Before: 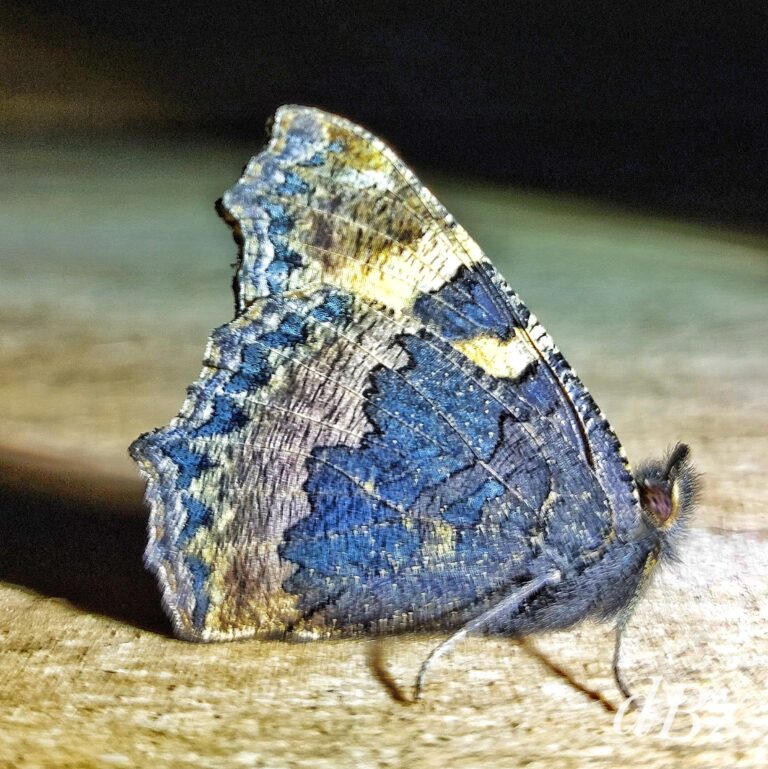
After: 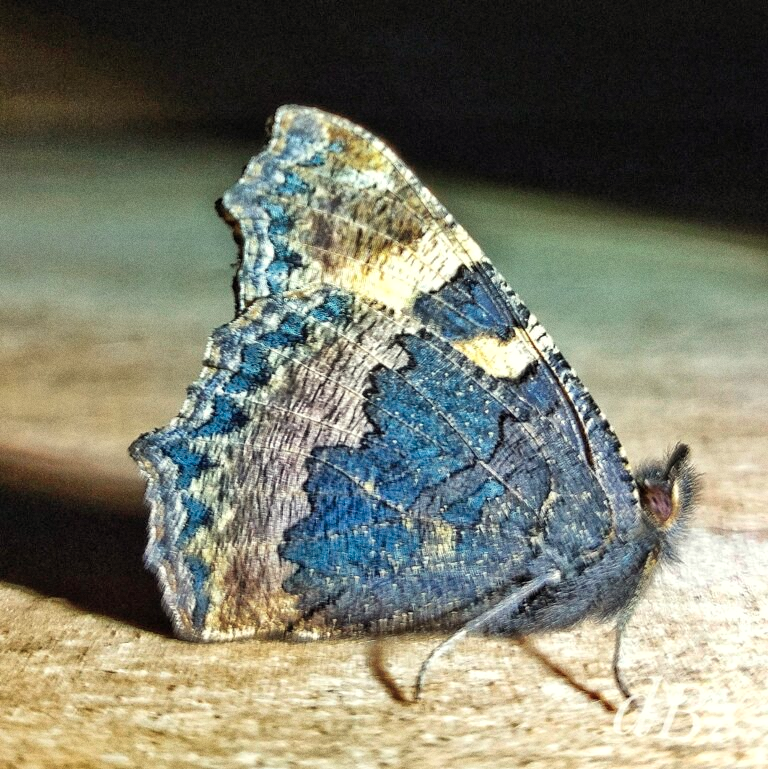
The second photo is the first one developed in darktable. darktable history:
grain: coarseness 0.09 ISO
white balance: red 1.138, green 0.996, blue 0.812
color correction: highlights a* -9.73, highlights b* -21.22
